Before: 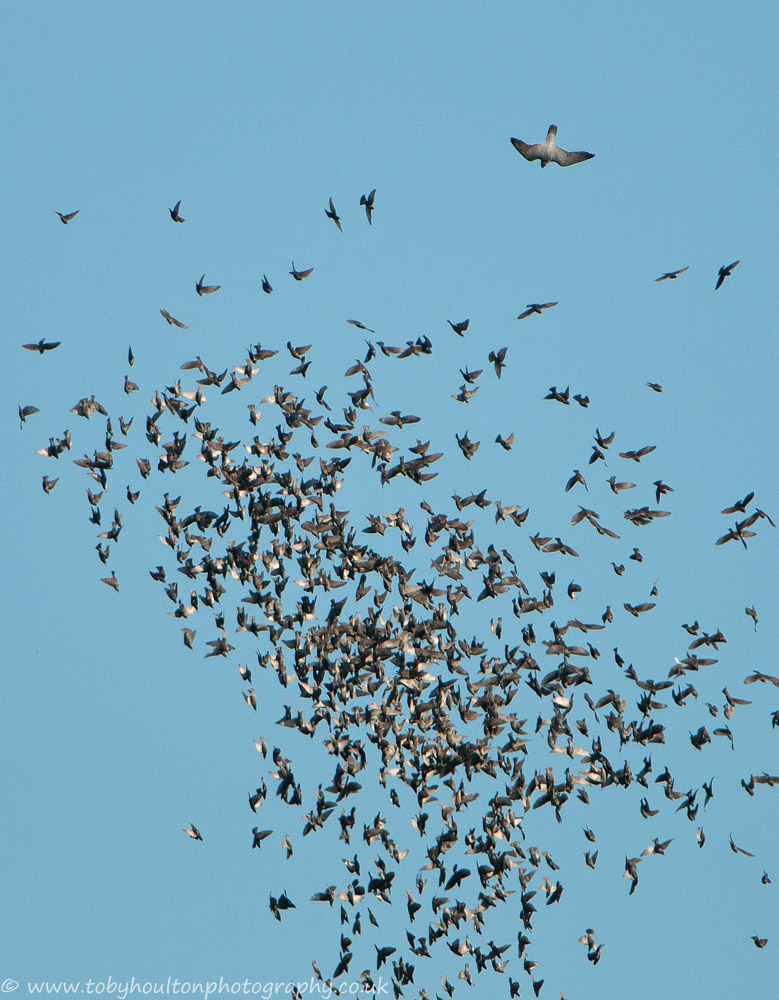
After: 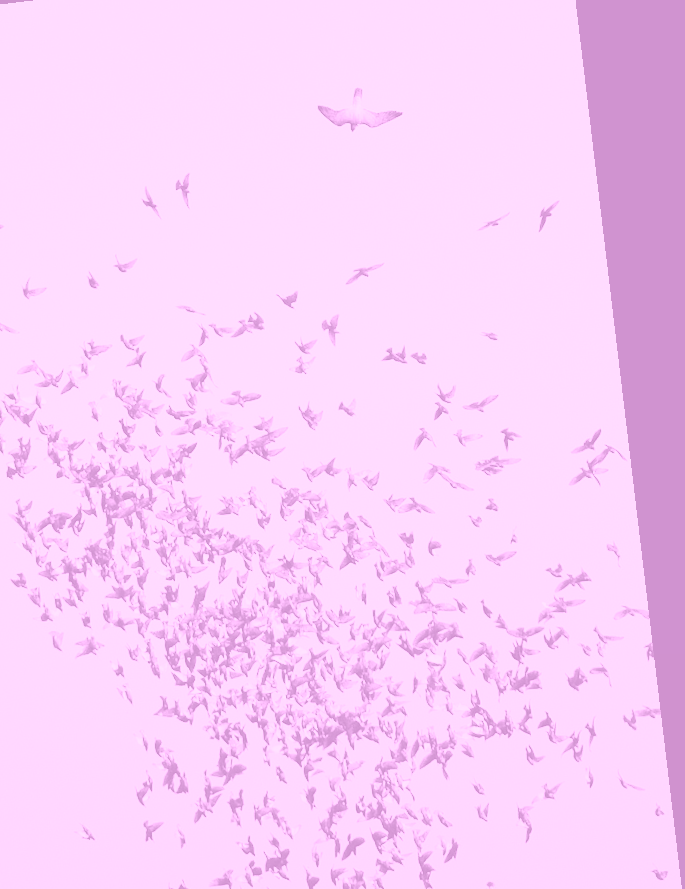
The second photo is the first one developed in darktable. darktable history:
crop: left 23.095%, top 5.827%, bottom 11.854%
contrast brightness saturation: brightness 0.15
exposure: black level correction -0.001, exposure 0.08 EV, compensate highlight preservation false
rotate and perspective: rotation -6.83°, automatic cropping off
graduated density: rotation -180°, offset 27.42
base curve: curves: ch0 [(0, 0) (0.028, 0.03) (0.121, 0.232) (0.46, 0.748) (0.859, 0.968) (1, 1)], preserve colors none
colorize: hue 331.2°, saturation 69%, source mix 30.28%, lightness 69.02%, version 1
